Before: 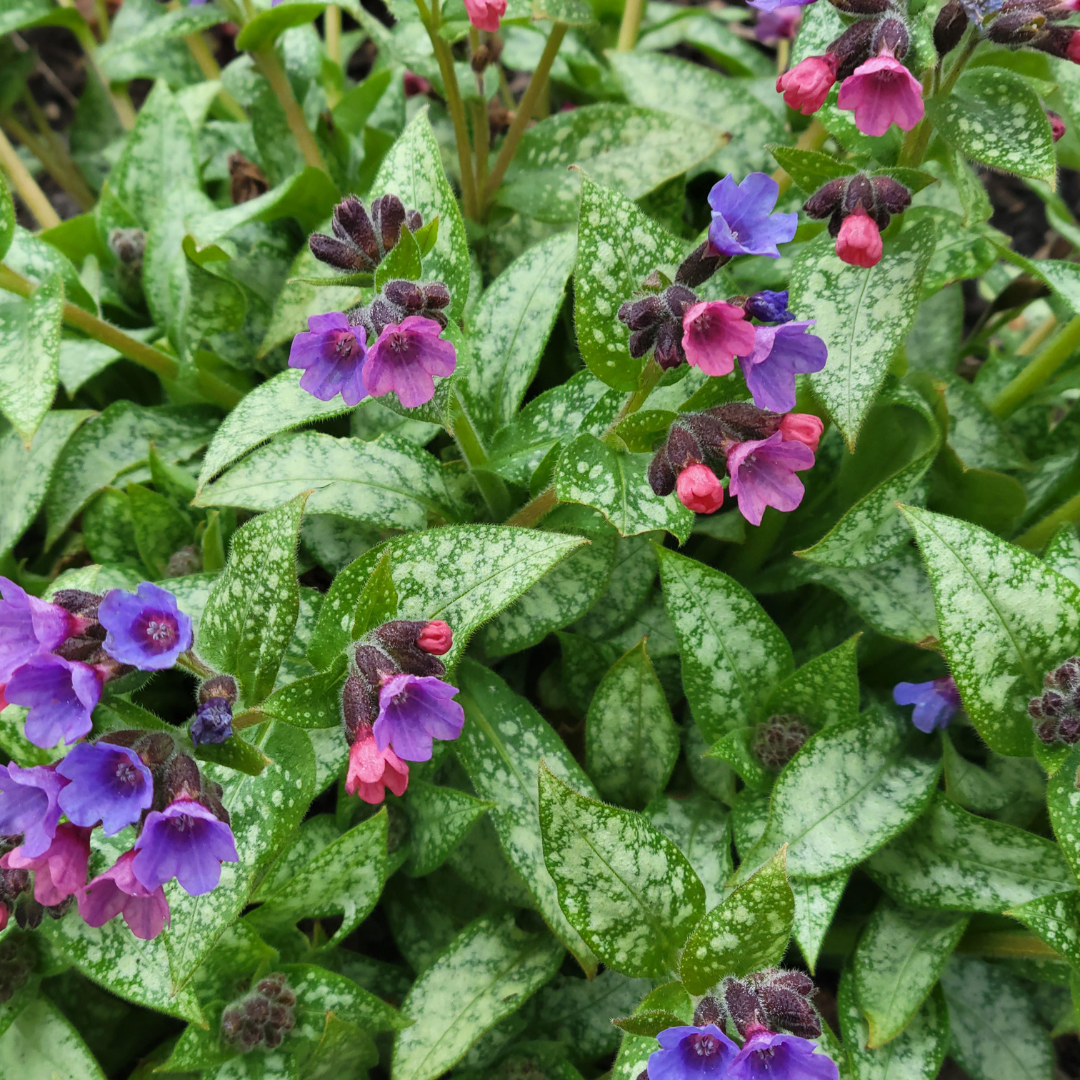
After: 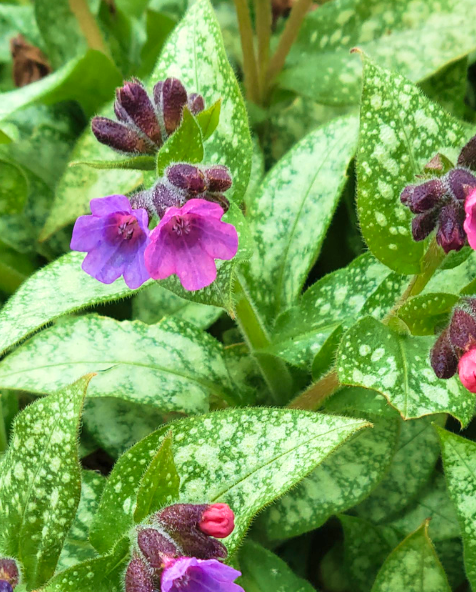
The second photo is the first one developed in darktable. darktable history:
crop: left 20.248%, top 10.86%, right 35.675%, bottom 34.321%
levels: levels [0, 0.435, 0.917]
velvia: strength 45%
